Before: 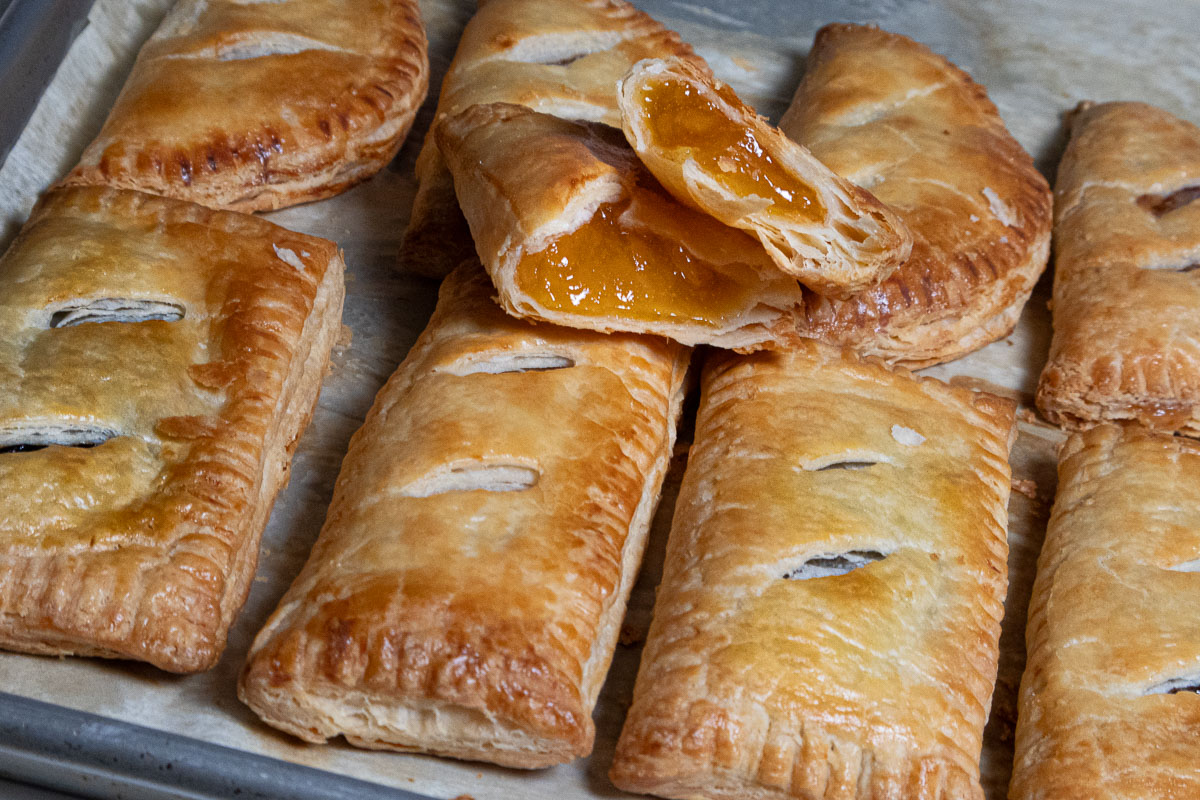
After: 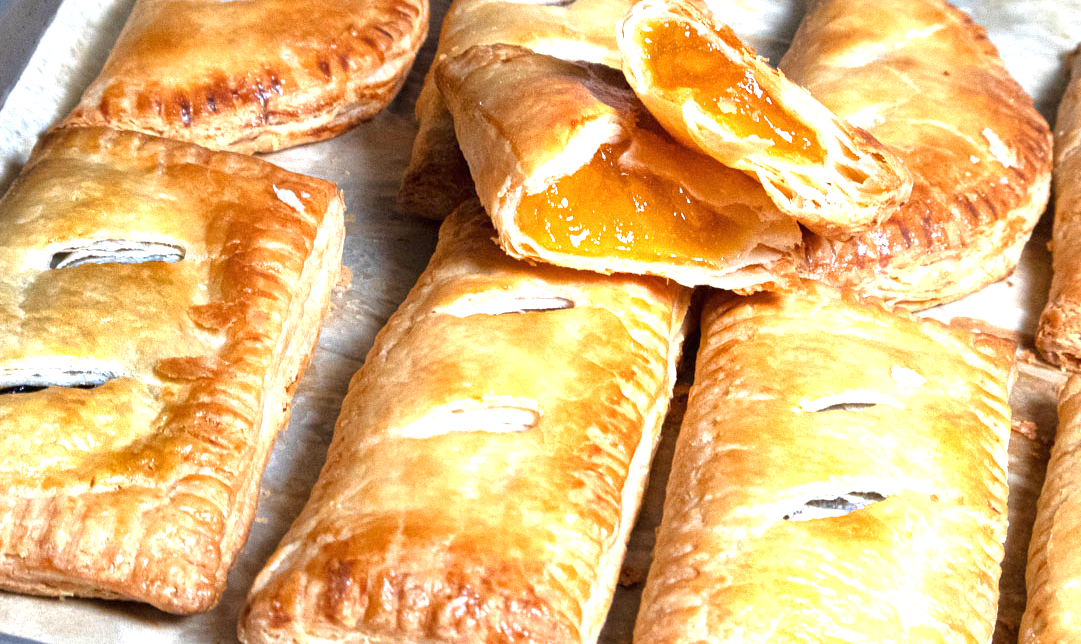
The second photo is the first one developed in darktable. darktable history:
exposure: black level correction 0, exposure 1.591 EV, compensate exposure bias true, compensate highlight preservation false
crop: top 7.442%, right 9.896%, bottom 12.001%
